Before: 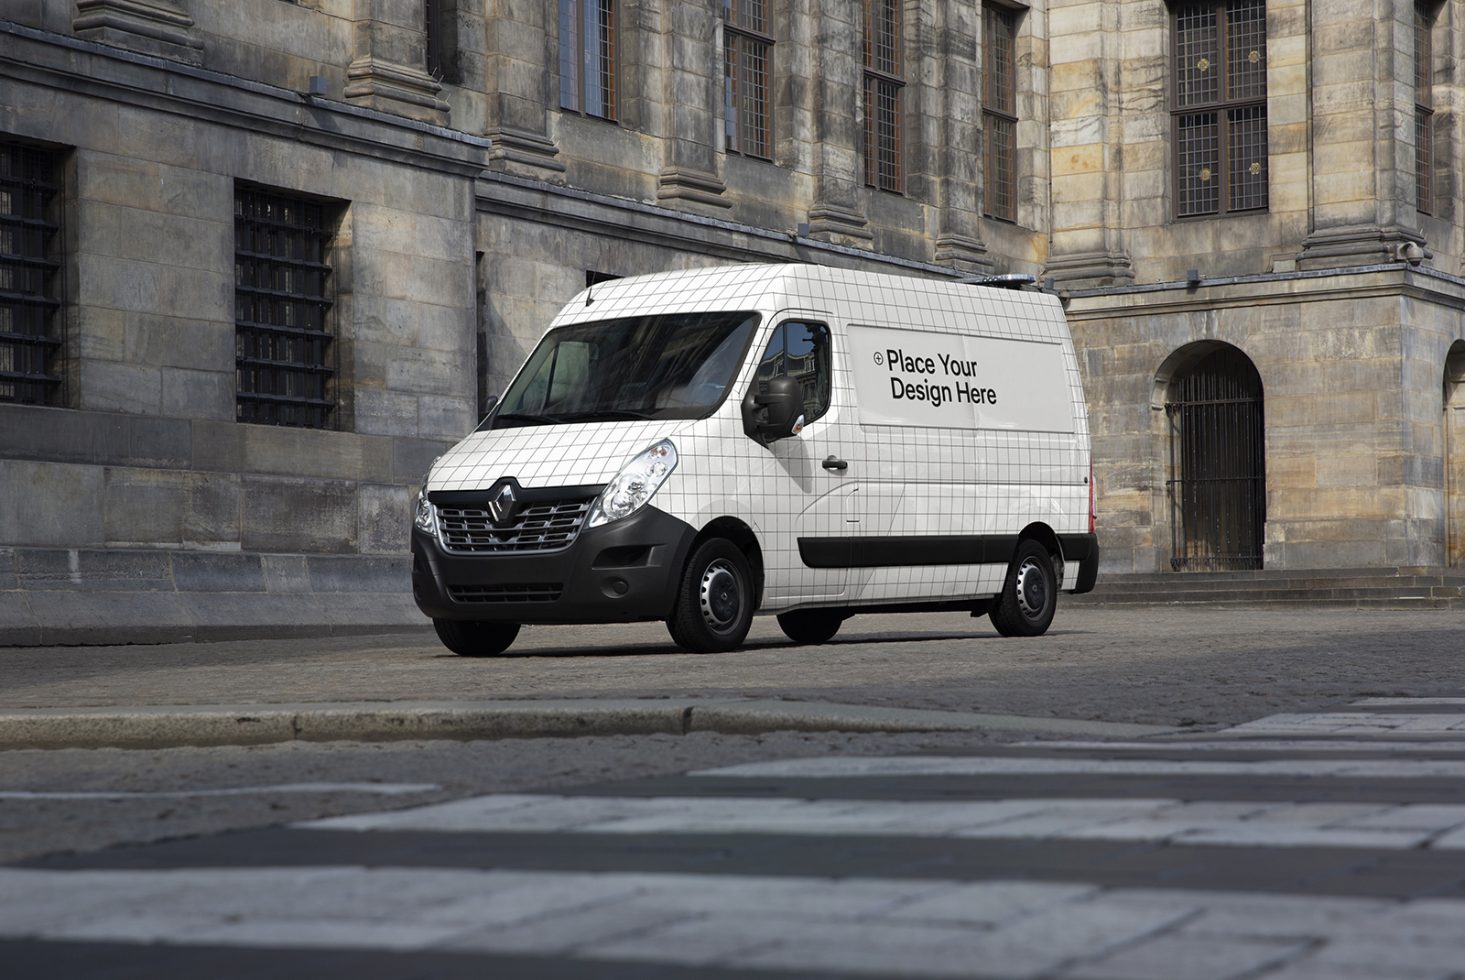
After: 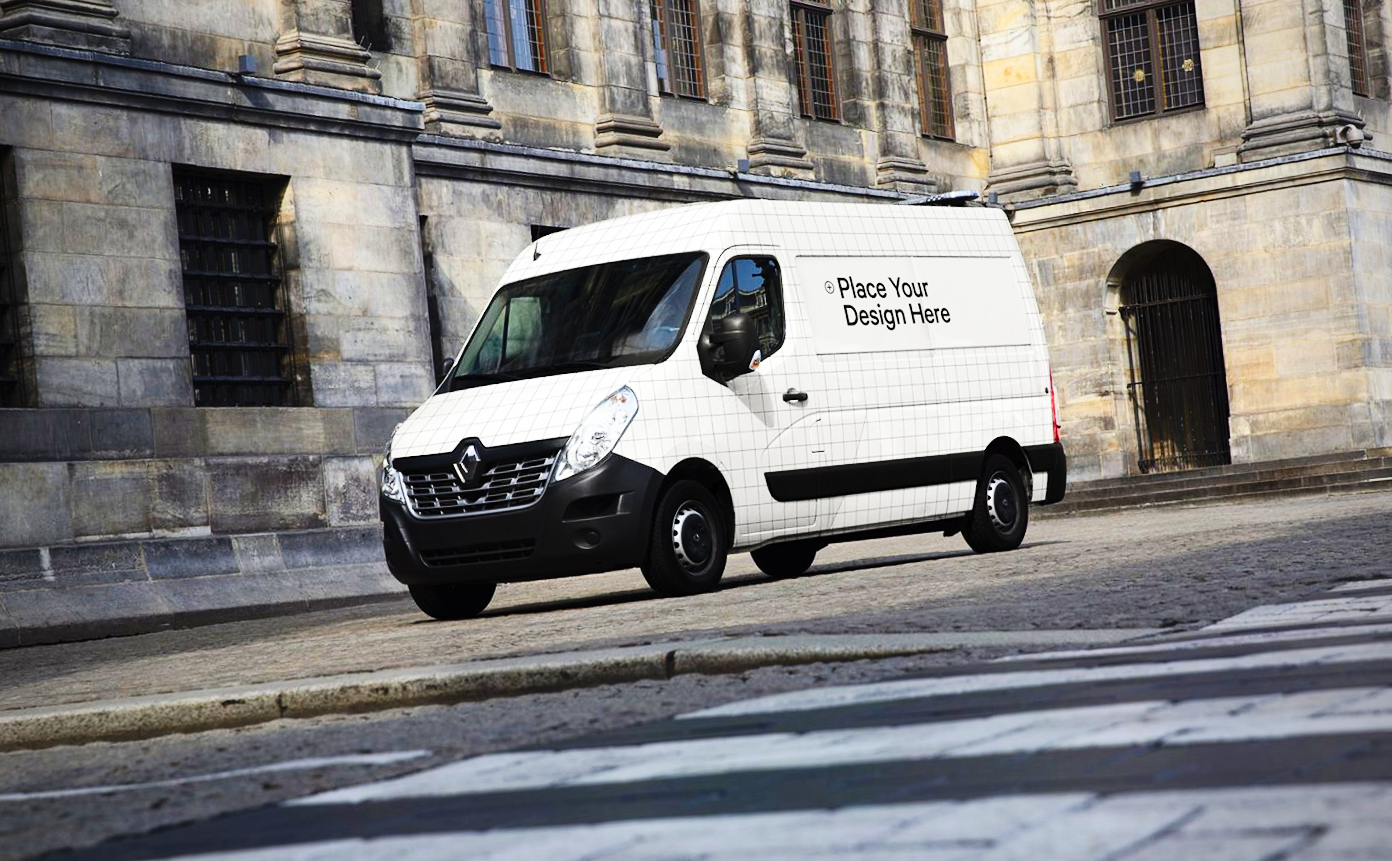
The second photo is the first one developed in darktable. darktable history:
rotate and perspective: rotation -5°, crop left 0.05, crop right 0.952, crop top 0.11, crop bottom 0.89
vignetting: fall-off radius 63.6%
contrast brightness saturation: contrast 0.23, brightness 0.1, saturation 0.29
base curve: curves: ch0 [(0, 0) (0.036, 0.025) (0.121, 0.166) (0.206, 0.329) (0.605, 0.79) (1, 1)], preserve colors none
